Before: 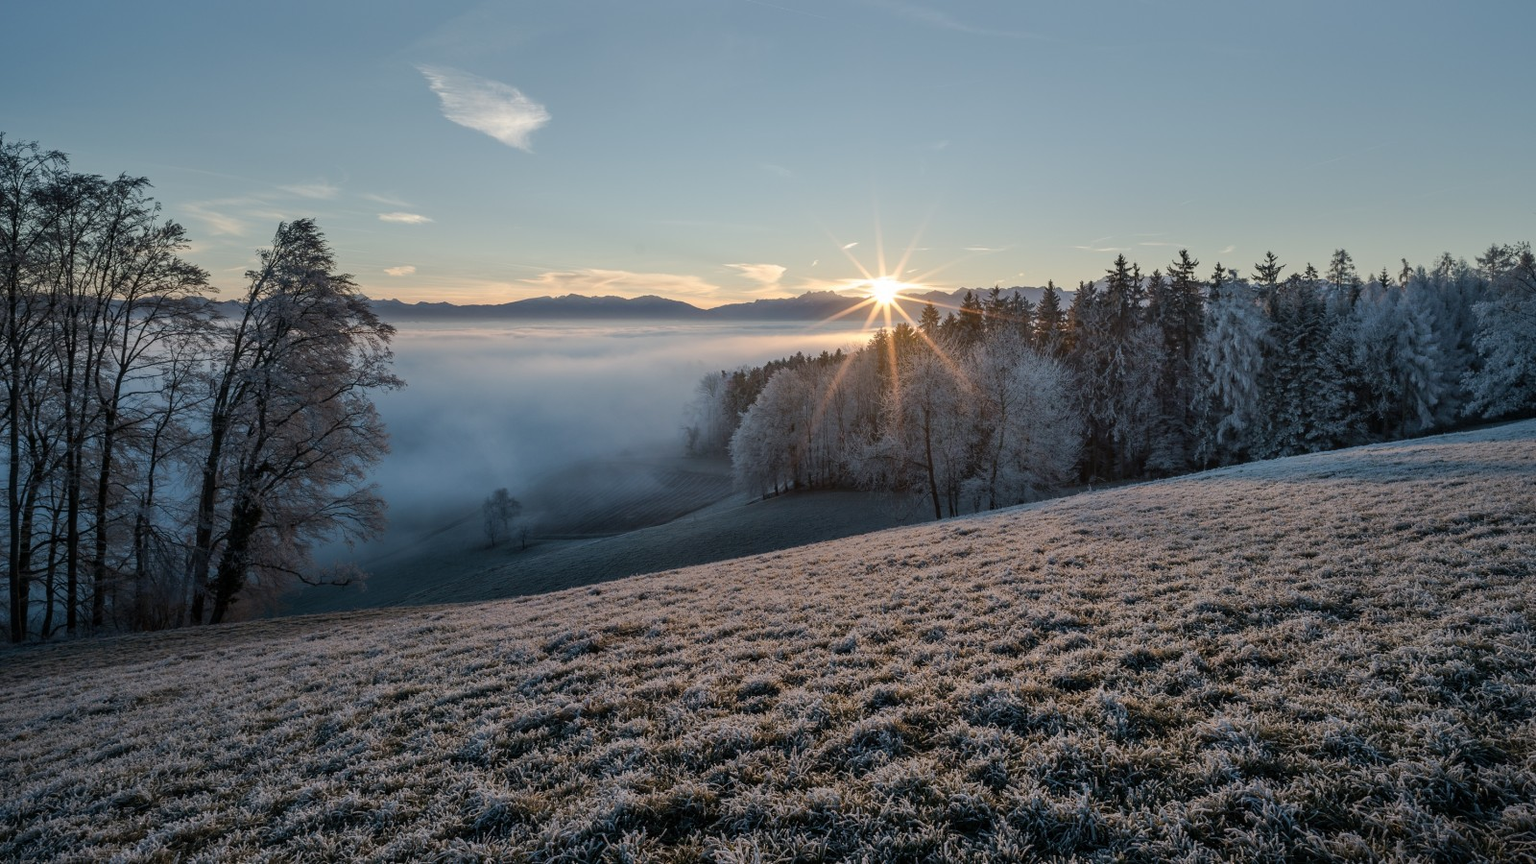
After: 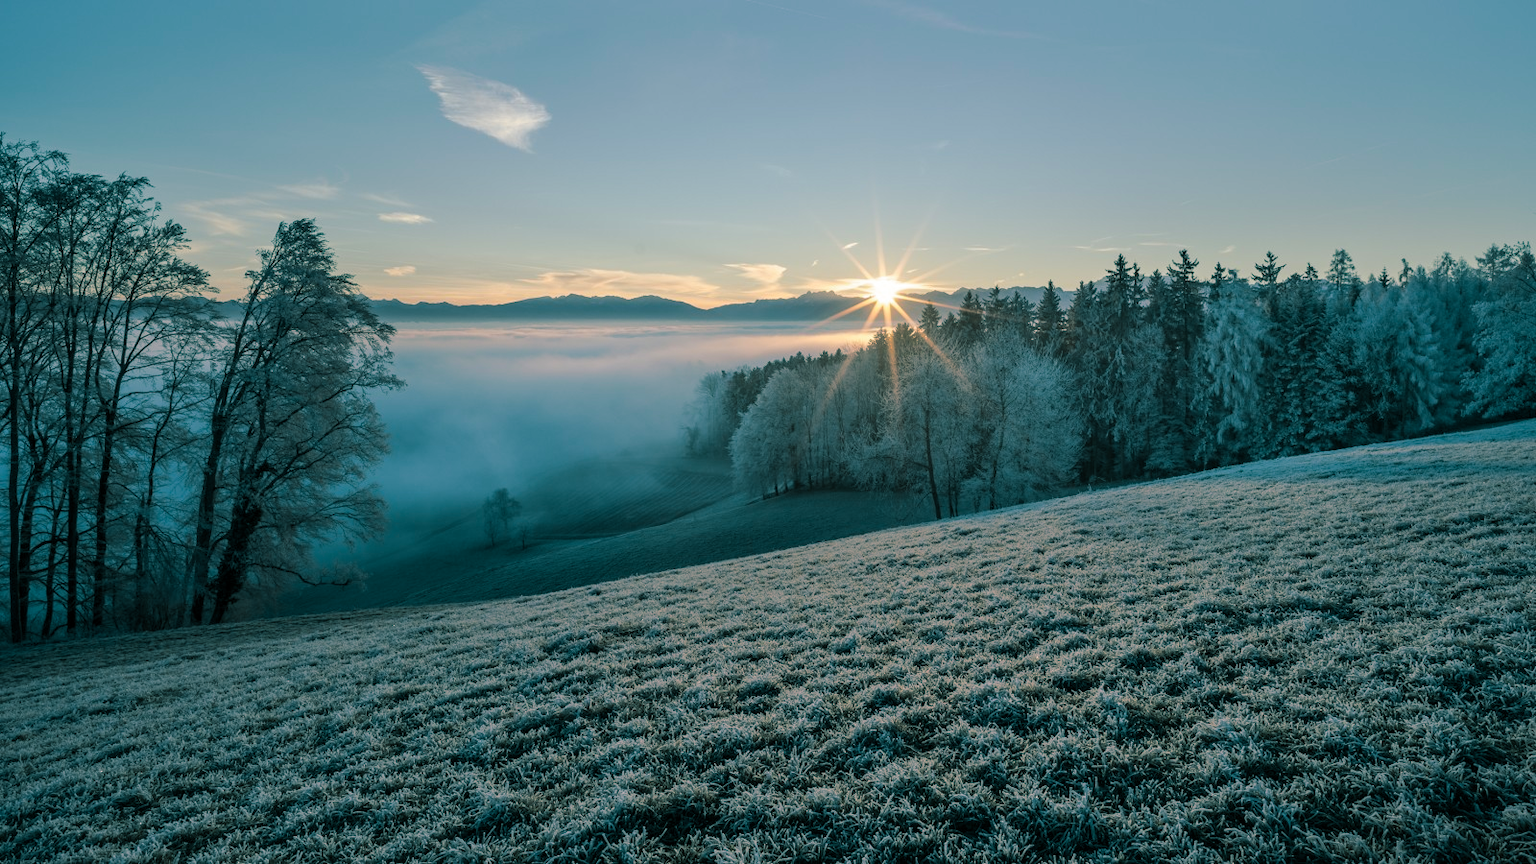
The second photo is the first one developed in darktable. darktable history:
color balance rgb: perceptual saturation grading › global saturation 35%, perceptual saturation grading › highlights -25%, perceptual saturation grading › shadows 50%
split-toning: shadows › hue 186.43°, highlights › hue 49.29°, compress 30.29%
